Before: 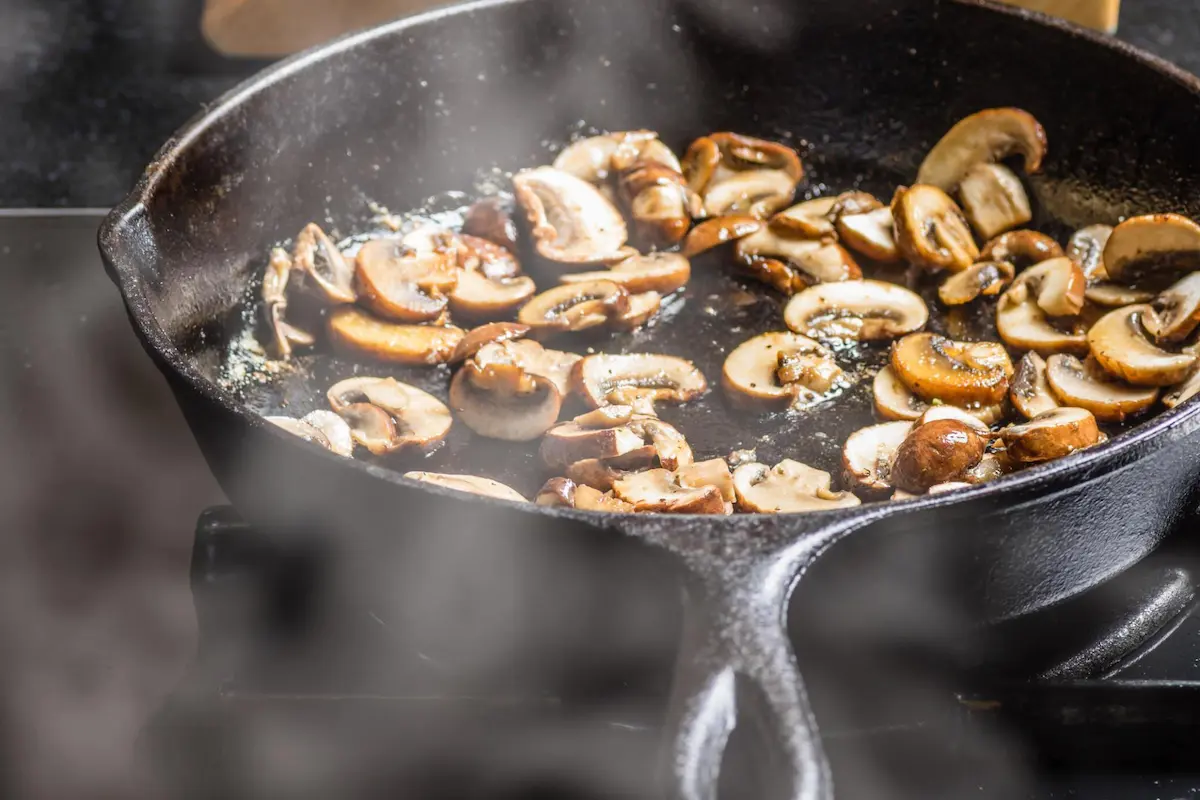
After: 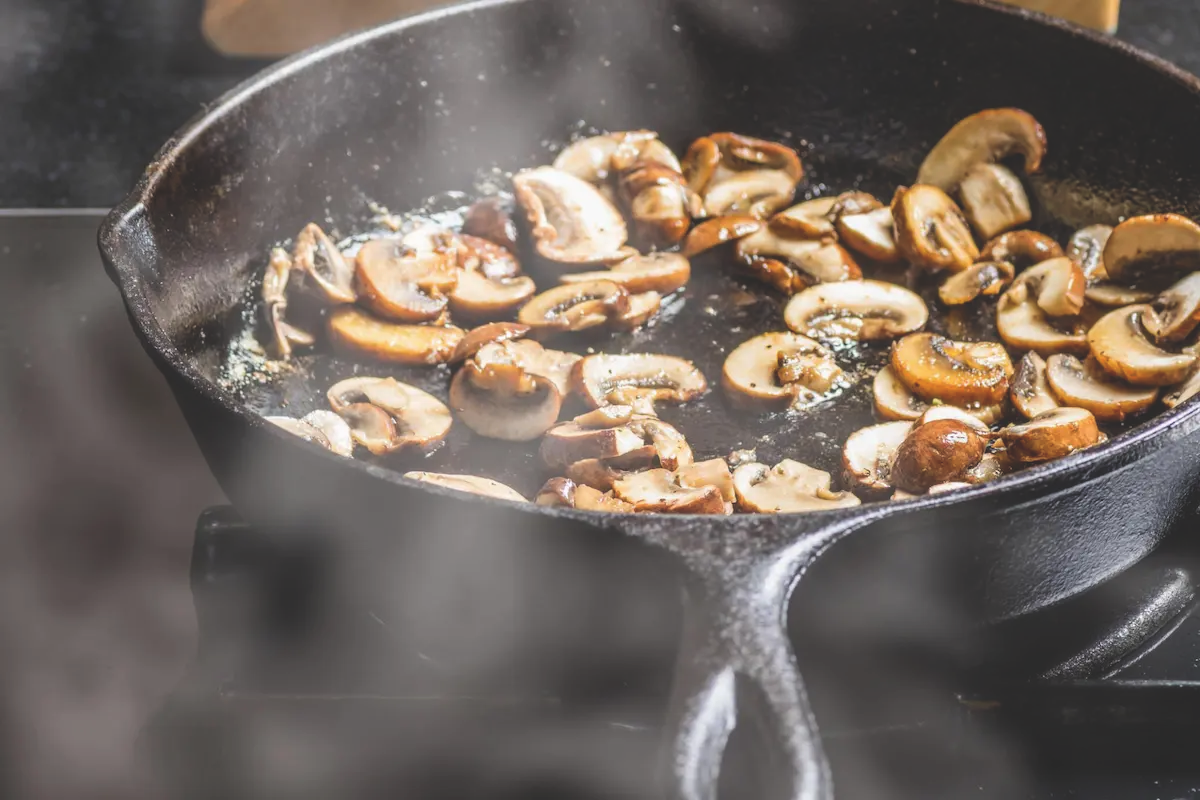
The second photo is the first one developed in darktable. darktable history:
exposure: black level correction -0.022, exposure -0.035 EV, compensate highlight preservation false
tone equalizer: edges refinement/feathering 500, mask exposure compensation -1.57 EV, preserve details no
